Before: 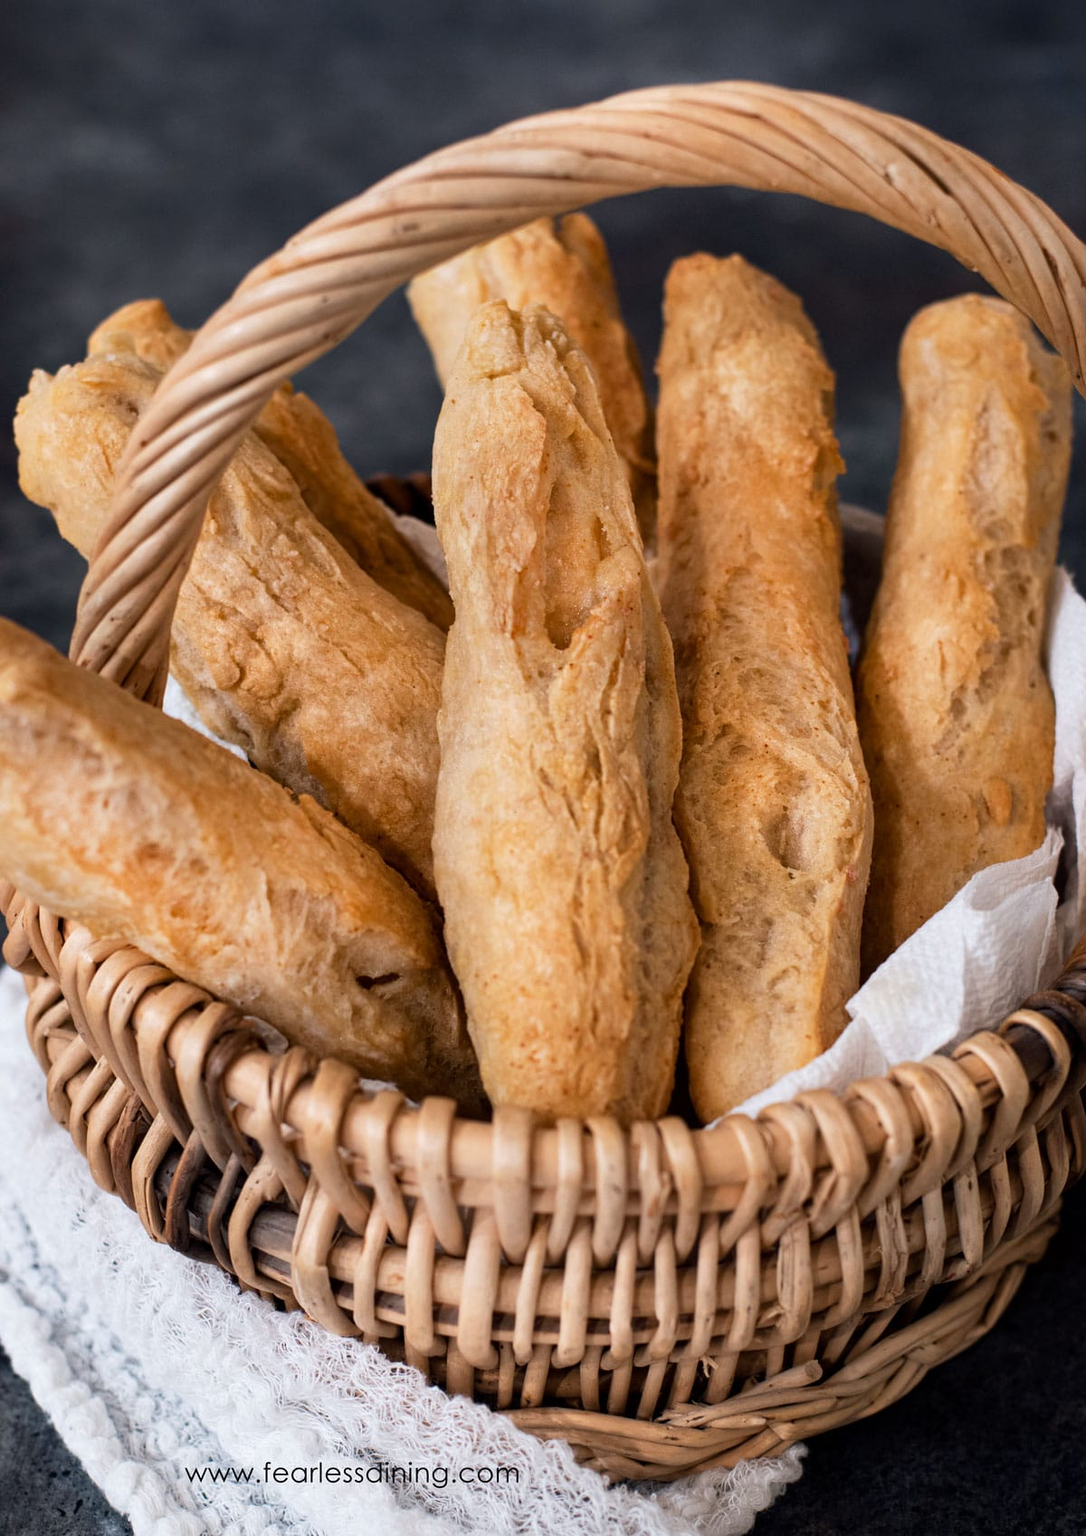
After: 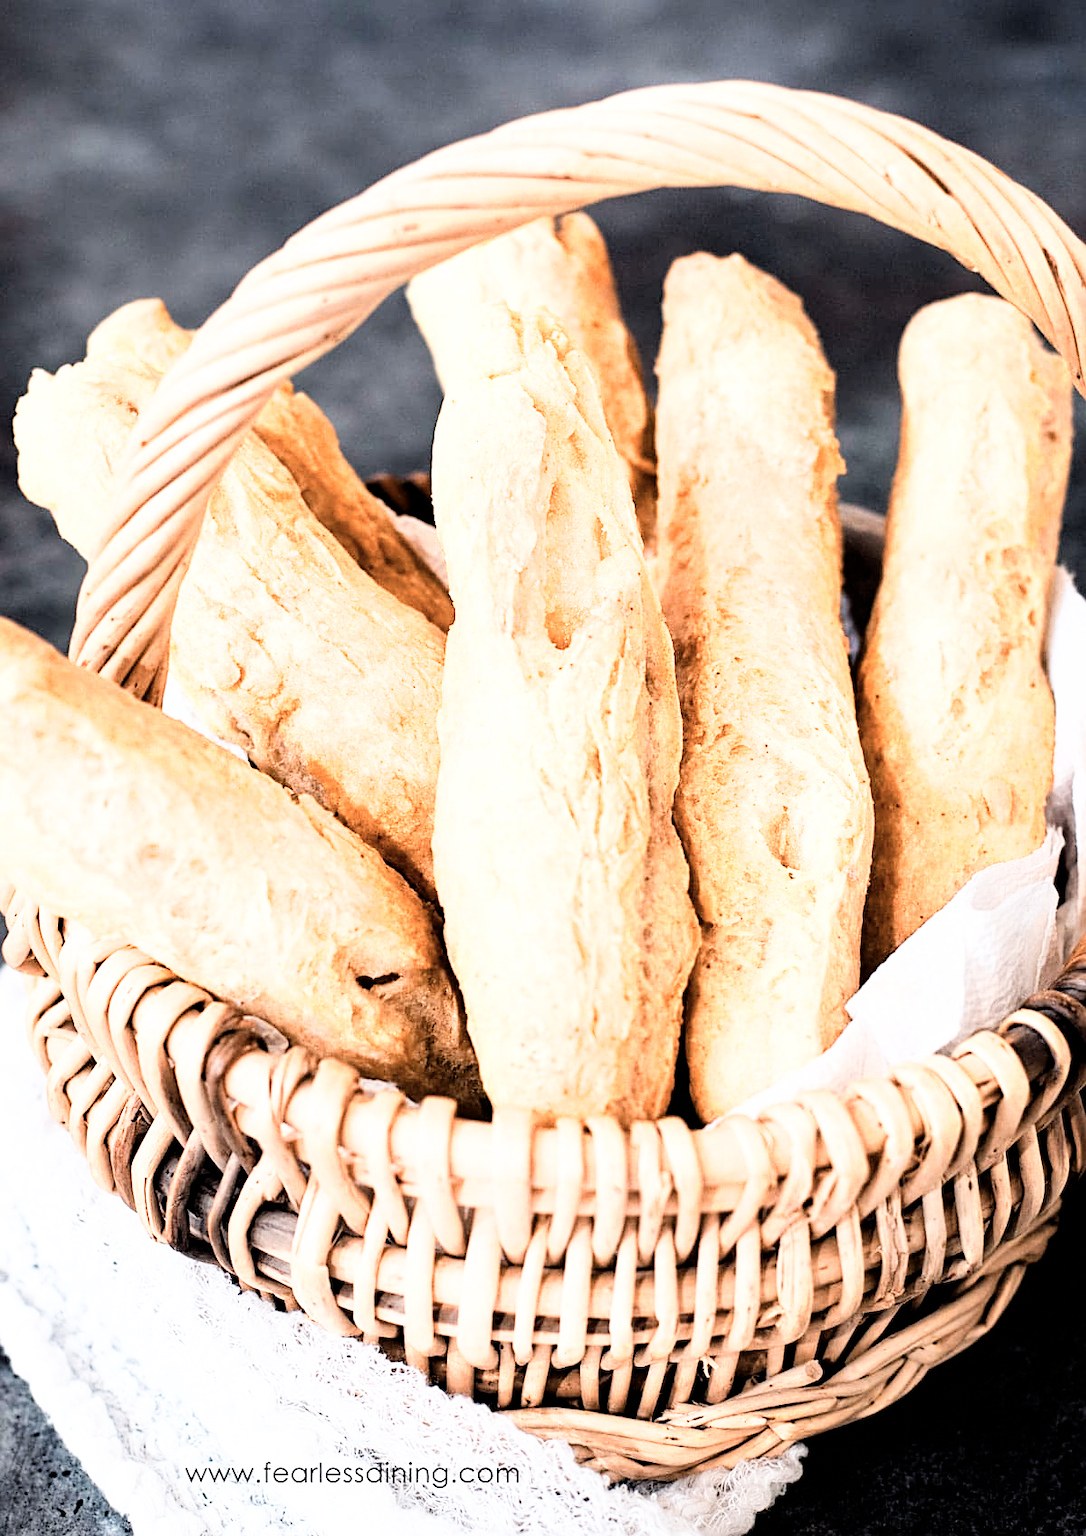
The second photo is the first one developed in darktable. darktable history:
exposure: black level correction 0.001, exposure 1.817 EV, compensate exposure bias true, compensate highlight preservation false
color zones: curves: ch0 [(0.018, 0.548) (0.224, 0.64) (0.425, 0.447) (0.675, 0.575) (0.732, 0.579)]; ch1 [(0.066, 0.487) (0.25, 0.5) (0.404, 0.43) (0.75, 0.421) (0.956, 0.421)]; ch2 [(0.044, 0.561) (0.215, 0.465) (0.399, 0.544) (0.465, 0.548) (0.614, 0.447) (0.724, 0.43) (0.882, 0.623) (0.956, 0.632)]
sharpen: on, module defaults
filmic rgb: black relative exposure -5.03 EV, white relative exposure 3.98 EV, threshold 5.94 EV, hardness 2.89, contrast 1.195, highlights saturation mix -29.49%, enable highlight reconstruction true
